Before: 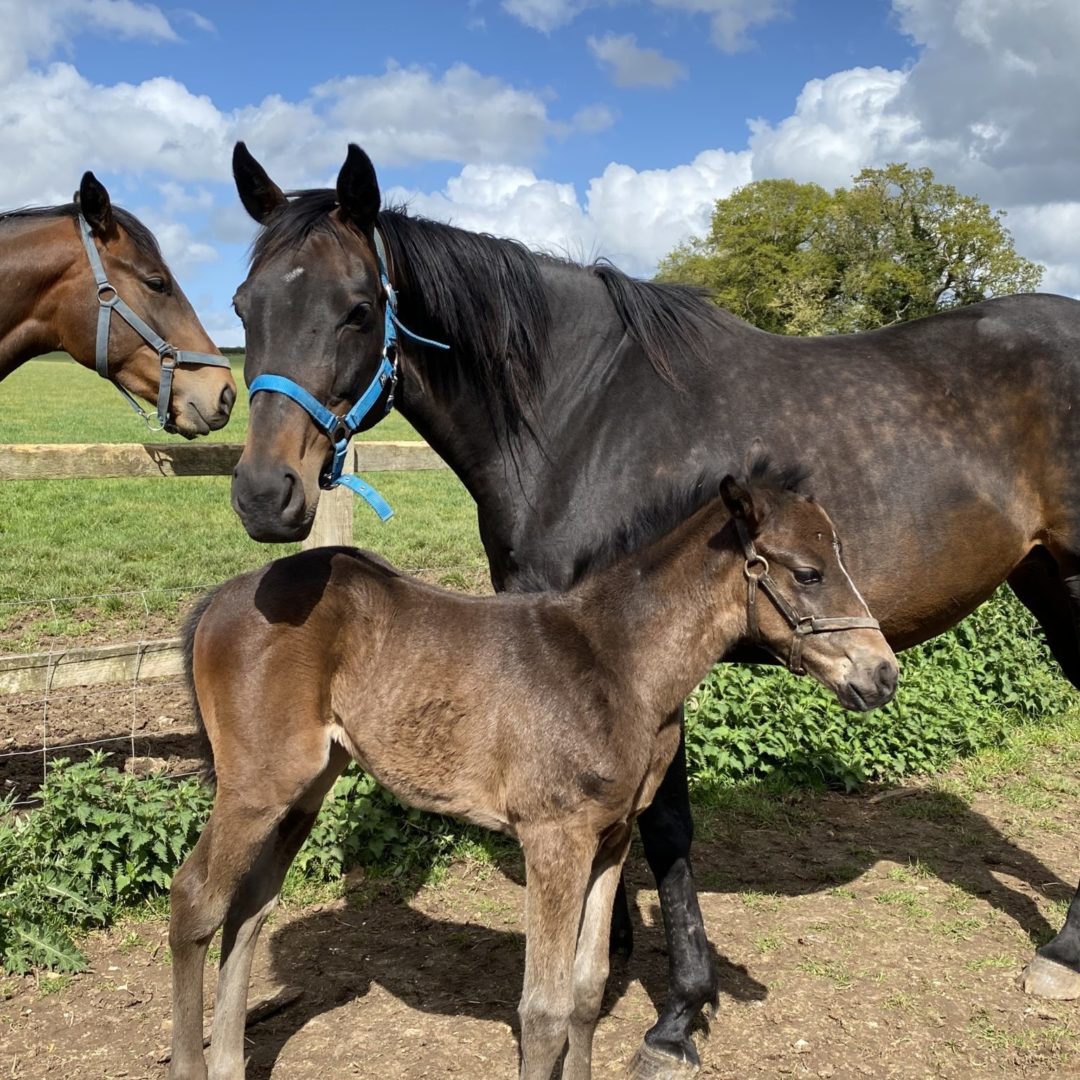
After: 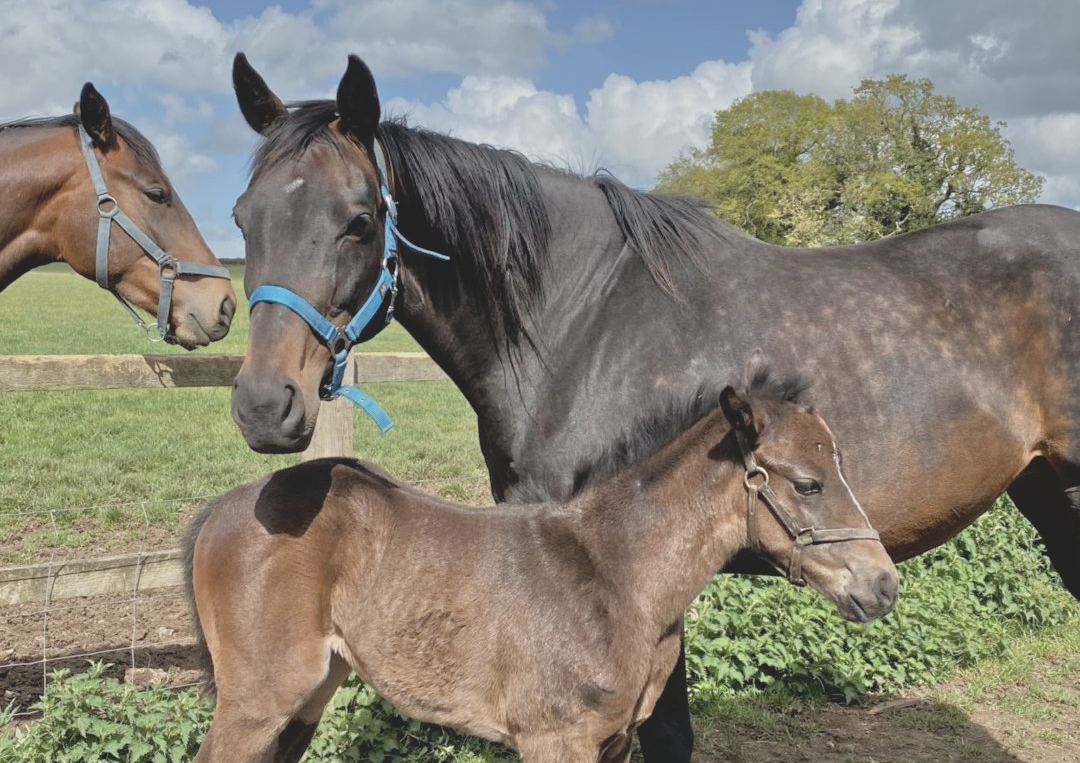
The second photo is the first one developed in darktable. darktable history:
crop and rotate: top 8.293%, bottom 20.996%
contrast brightness saturation: contrast -0.26, saturation -0.43
tone equalizer: -7 EV 0.15 EV, -6 EV 0.6 EV, -5 EV 1.15 EV, -4 EV 1.33 EV, -3 EV 1.15 EV, -2 EV 0.6 EV, -1 EV 0.15 EV, mask exposure compensation -0.5 EV
